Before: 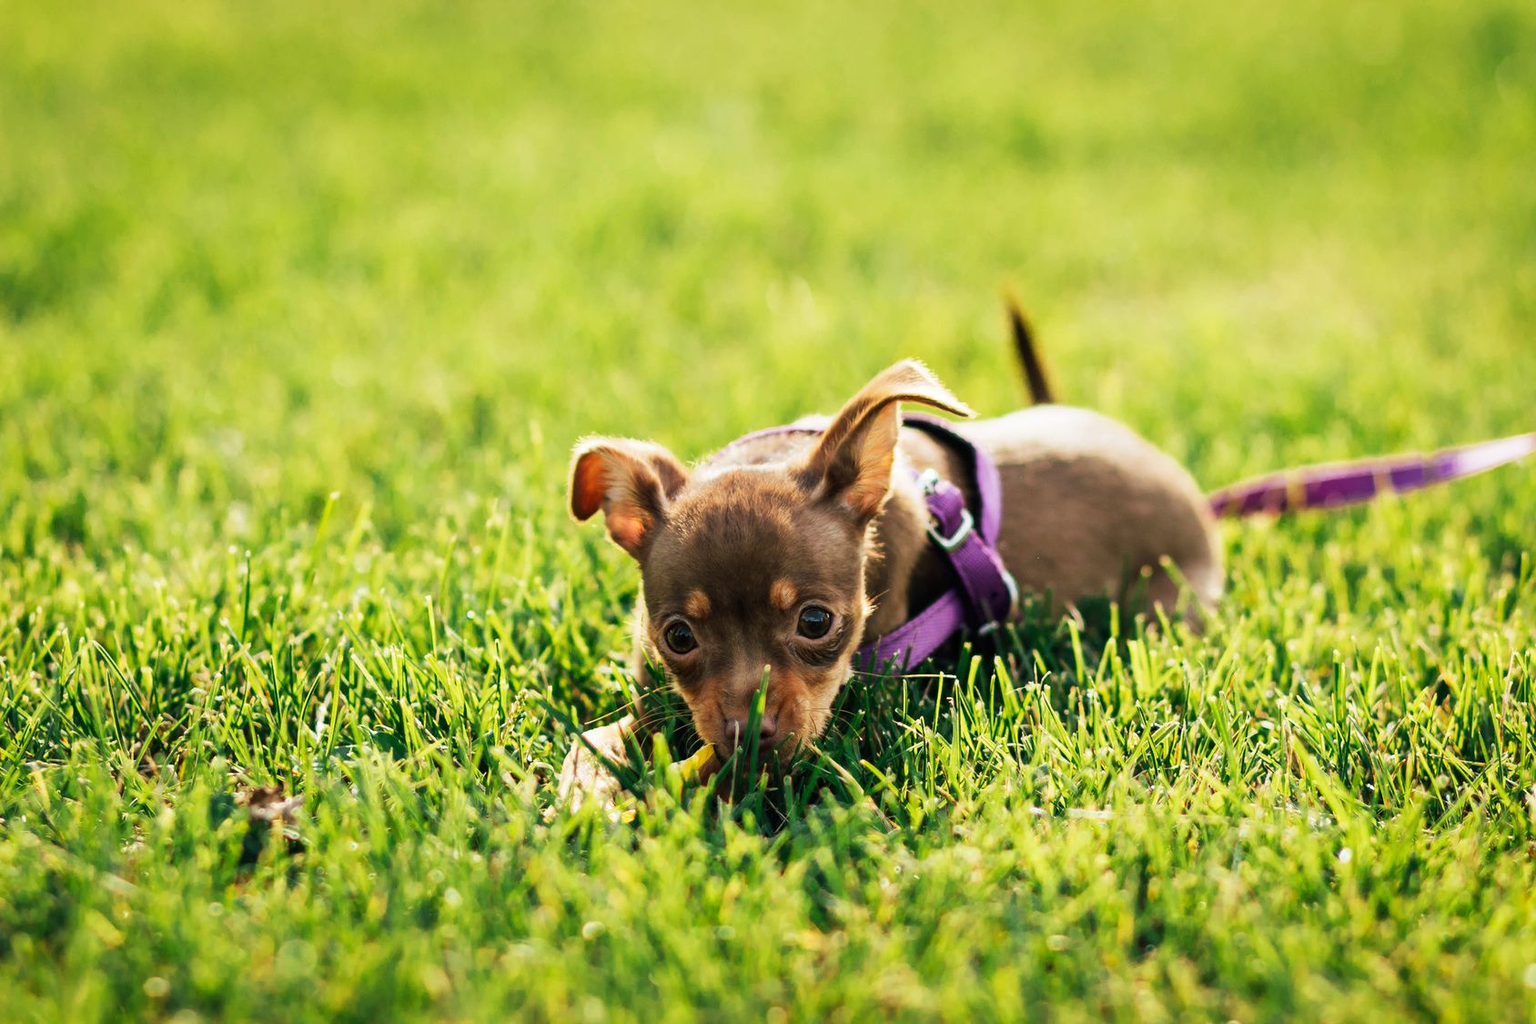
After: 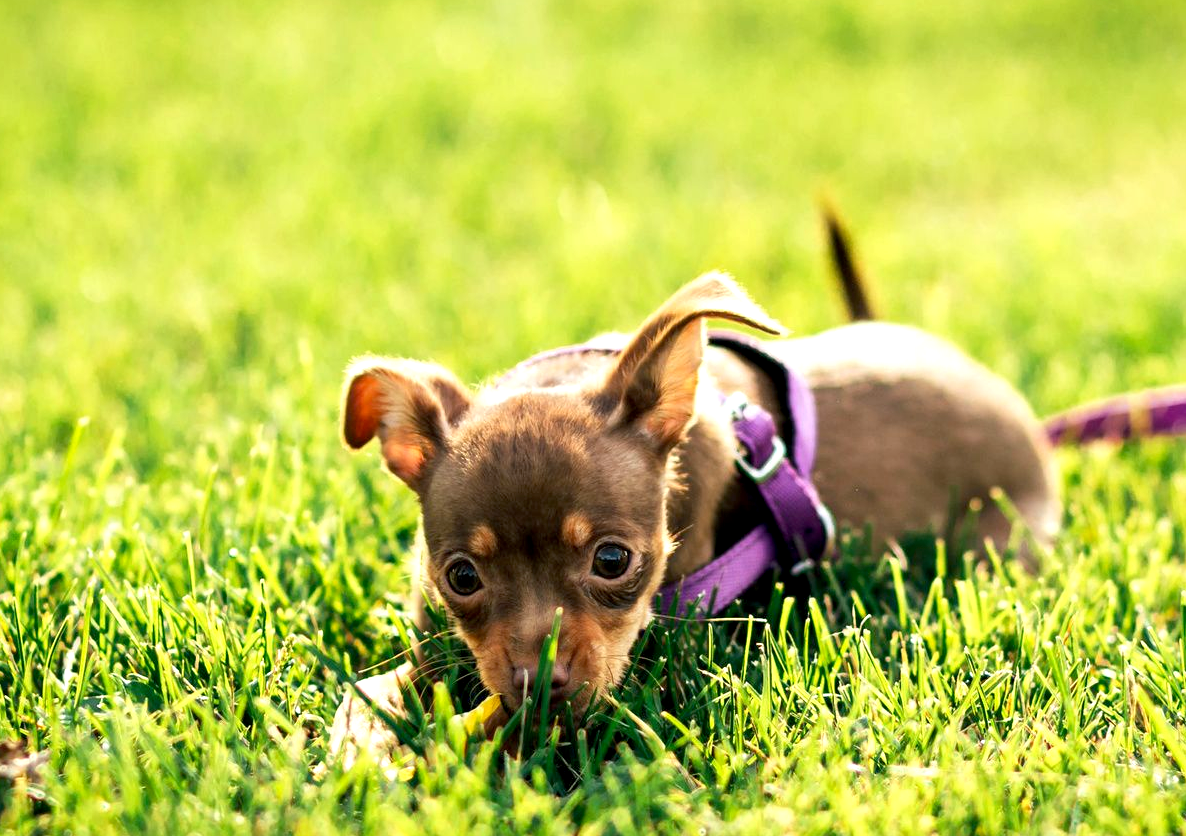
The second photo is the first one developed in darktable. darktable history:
crop and rotate: left 16.87%, top 10.935%, right 12.836%, bottom 14.685%
exposure: black level correction 0.005, exposure 0.42 EV, compensate highlight preservation false
